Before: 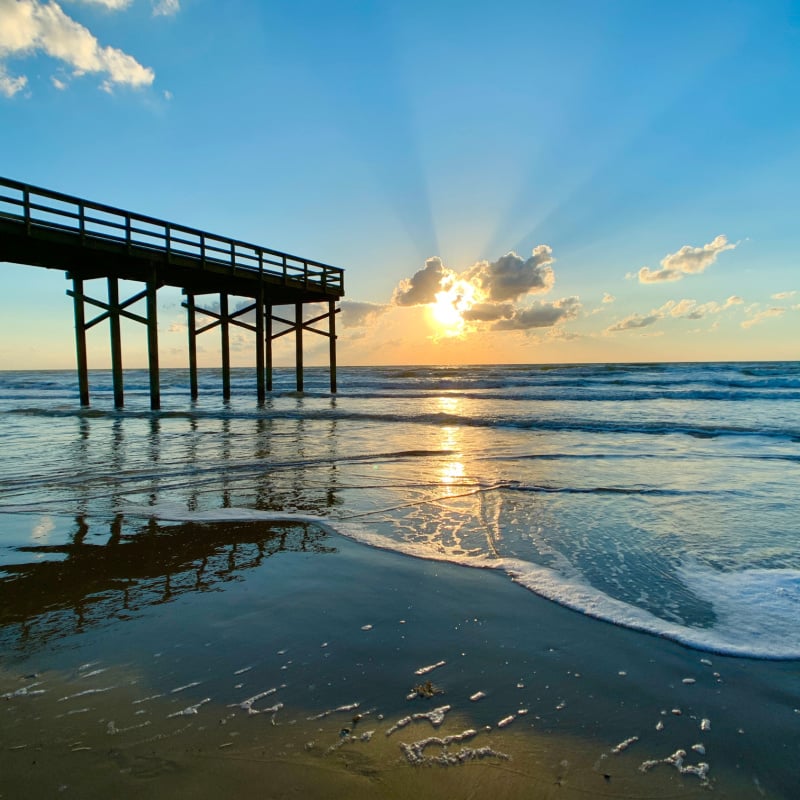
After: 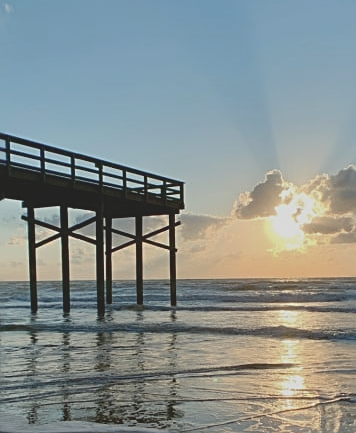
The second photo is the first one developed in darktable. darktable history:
contrast brightness saturation: contrast -0.259, saturation -0.431
crop: left 20.029%, top 10.907%, right 35.461%, bottom 34.88%
sharpen: on, module defaults
